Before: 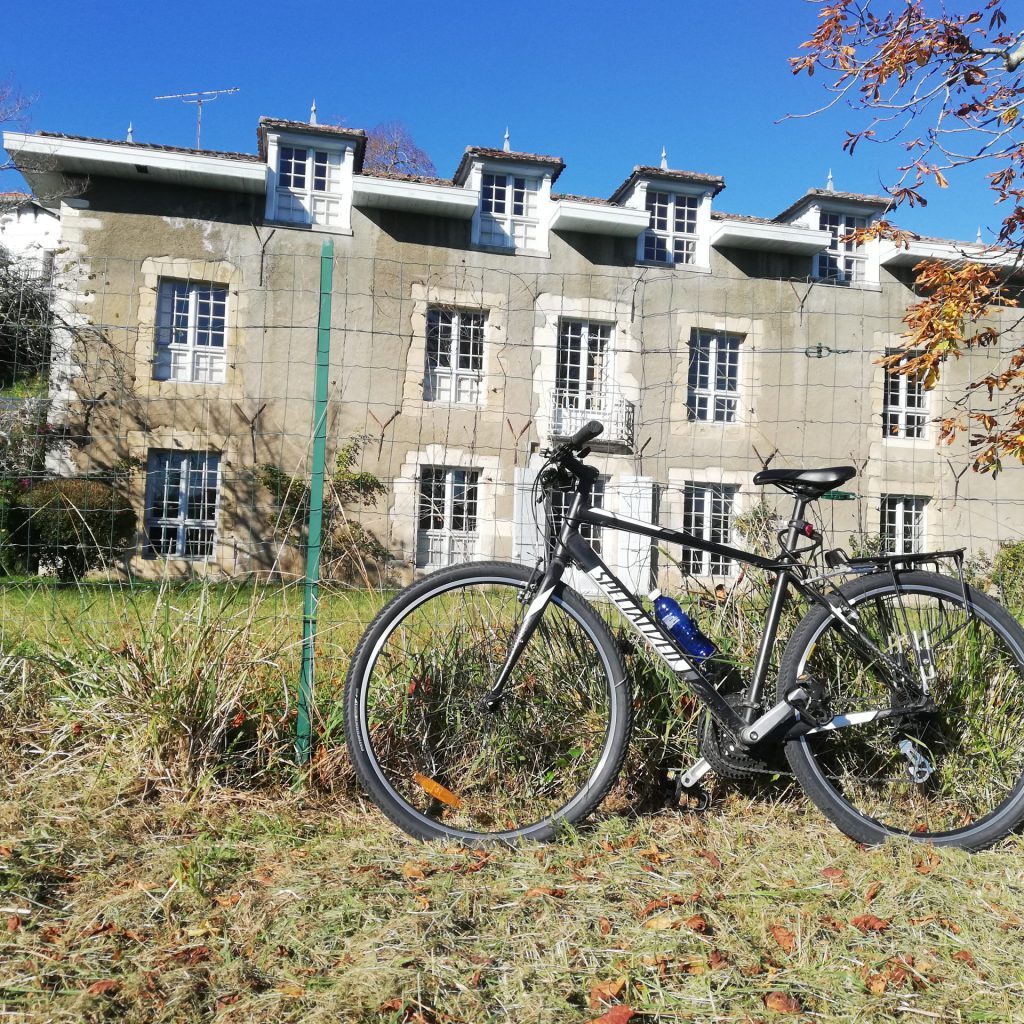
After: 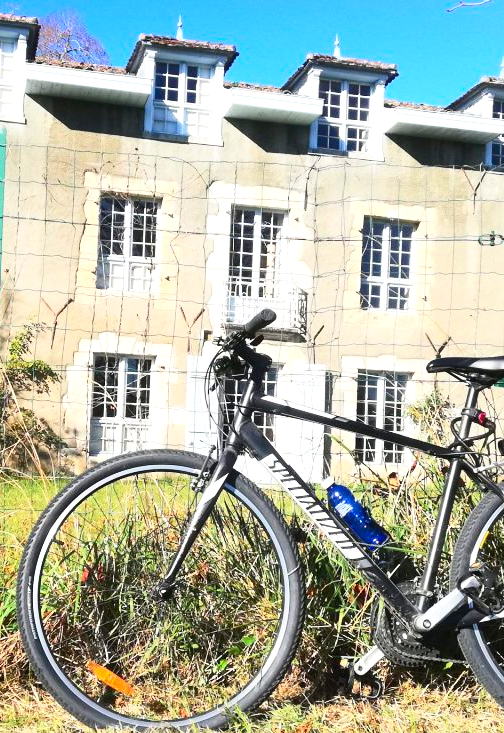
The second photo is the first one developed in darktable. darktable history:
crop: left 31.959%, top 10.95%, right 18.772%, bottom 17.452%
contrast brightness saturation: contrast 0.232, brightness 0.114, saturation 0.286
exposure: black level correction 0, exposure 0.5 EV, compensate highlight preservation false
